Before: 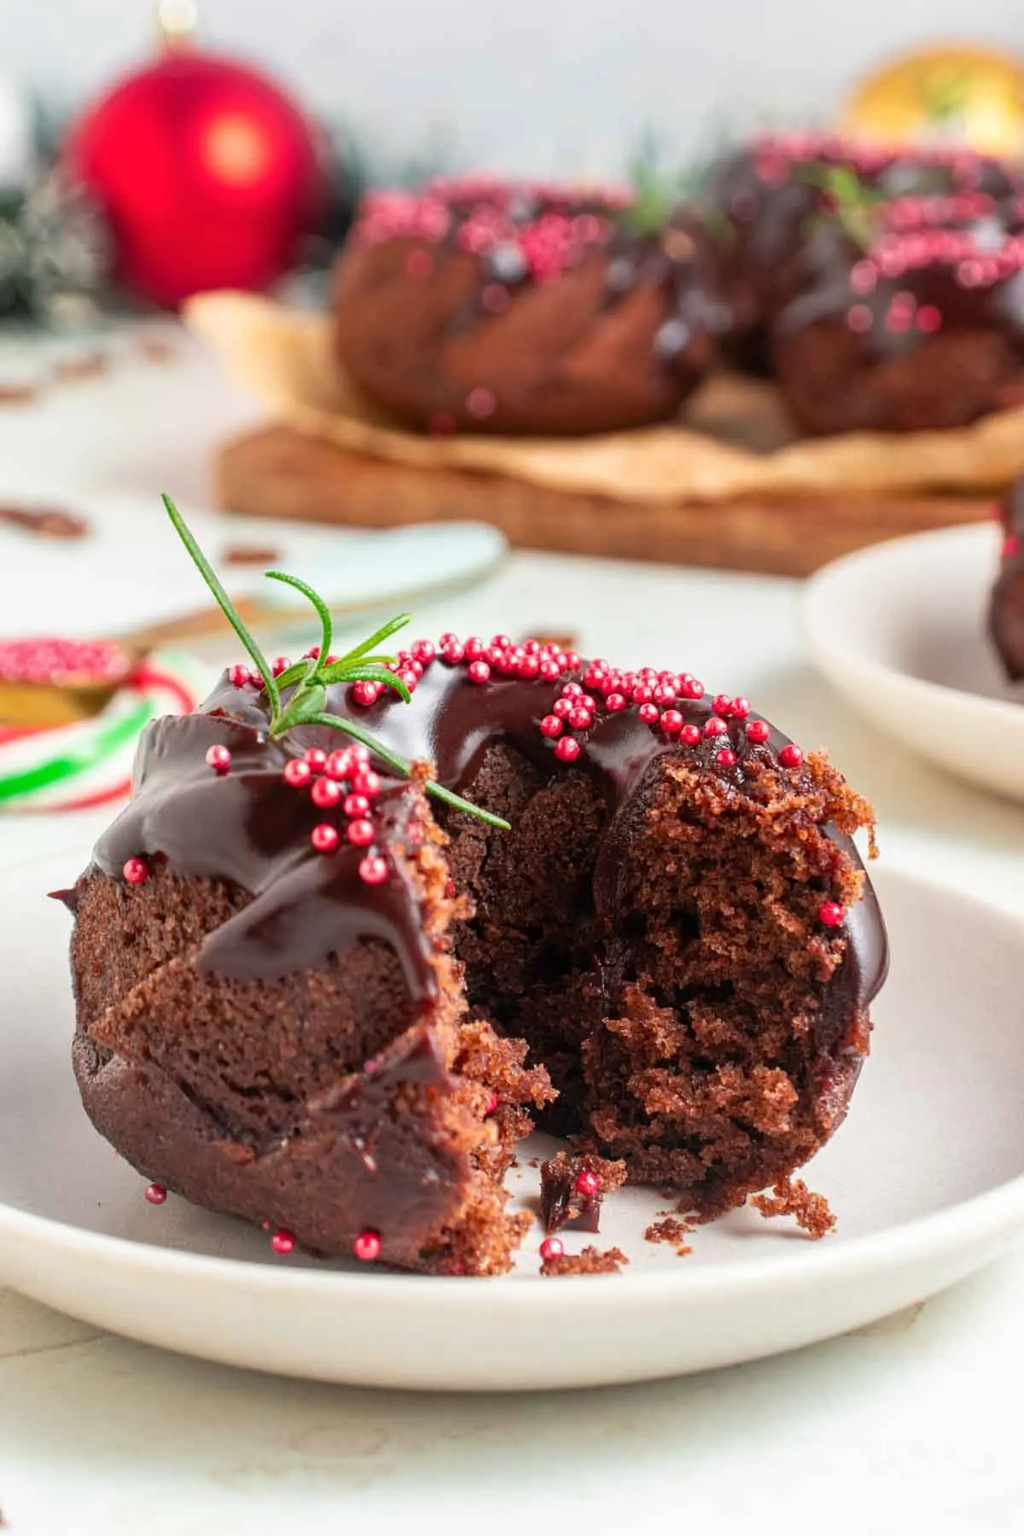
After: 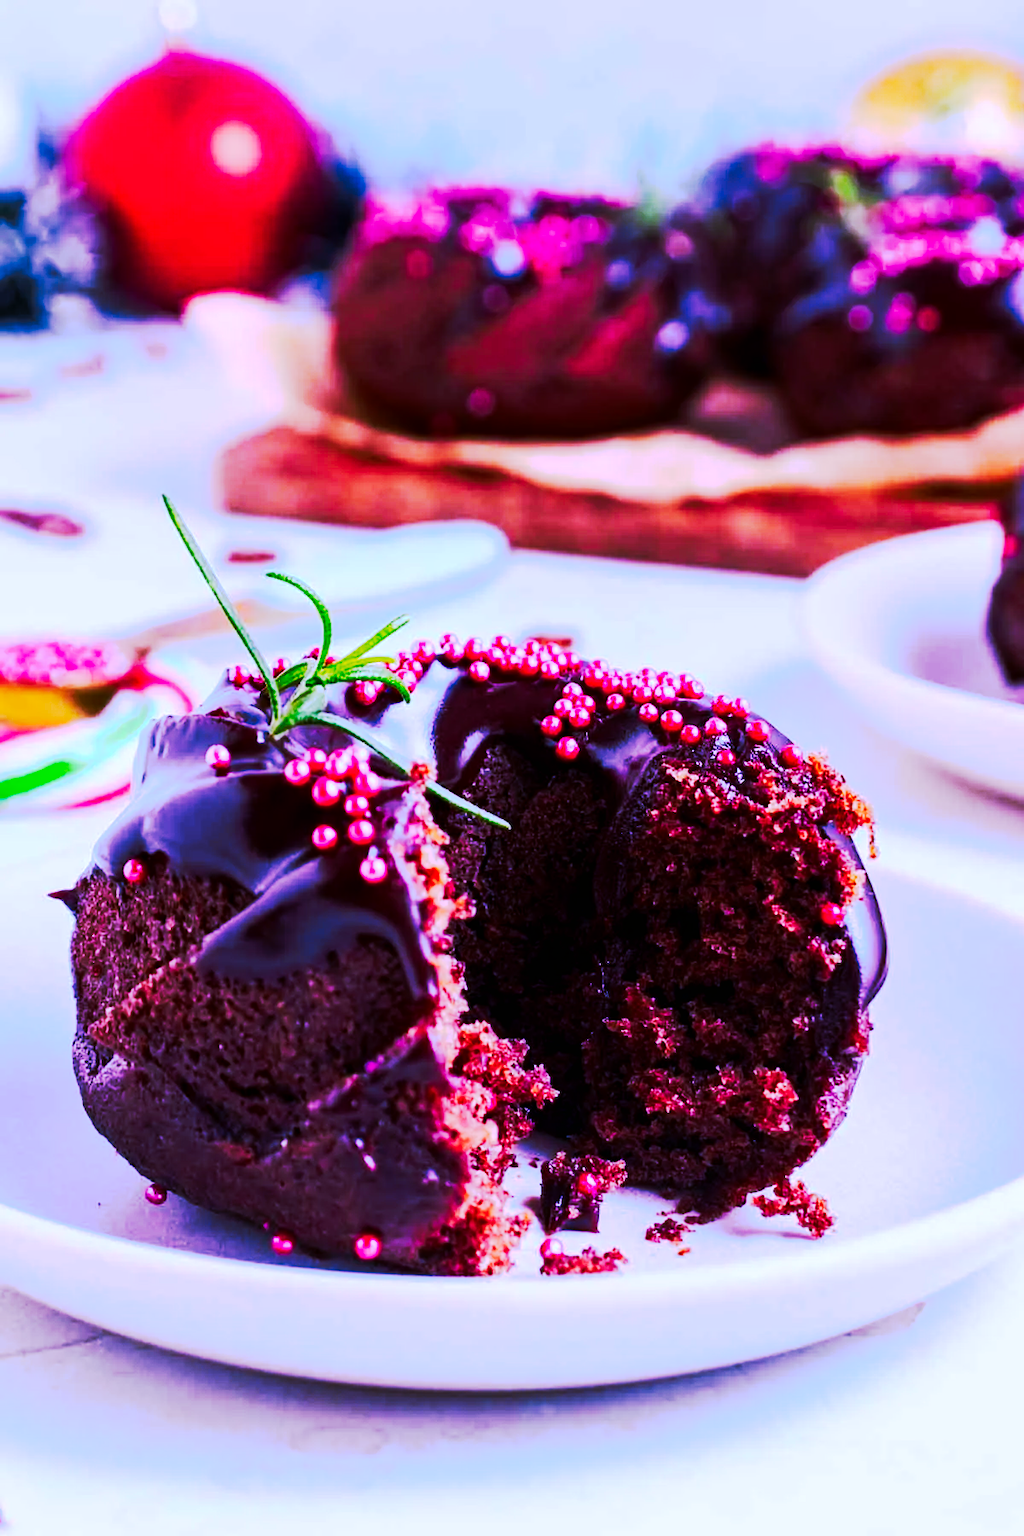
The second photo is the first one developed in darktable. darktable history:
contrast brightness saturation: contrast 0.13, brightness -0.05, saturation 0.16
tone curve: curves: ch0 [(0, 0) (0.003, 0.002) (0.011, 0.002) (0.025, 0.002) (0.044, 0.007) (0.069, 0.014) (0.1, 0.026) (0.136, 0.04) (0.177, 0.061) (0.224, 0.1) (0.277, 0.151) (0.335, 0.198) (0.399, 0.272) (0.468, 0.387) (0.543, 0.553) (0.623, 0.716) (0.709, 0.8) (0.801, 0.855) (0.898, 0.897) (1, 1)], preserve colors none
white balance: red 0.98, blue 1.61
